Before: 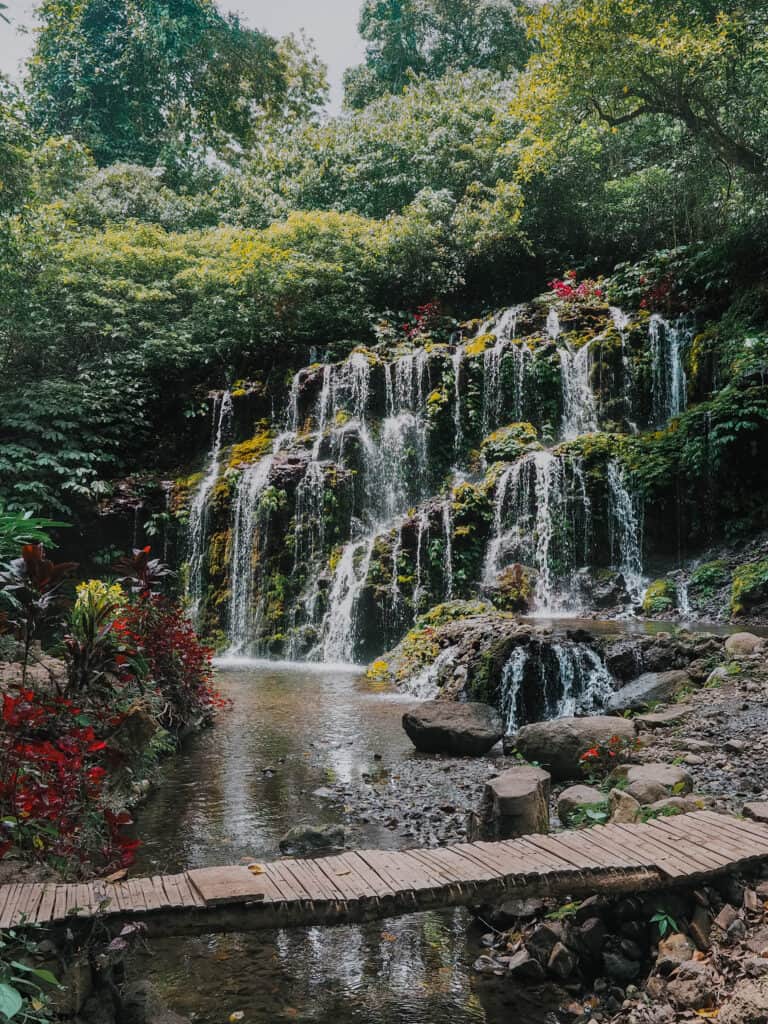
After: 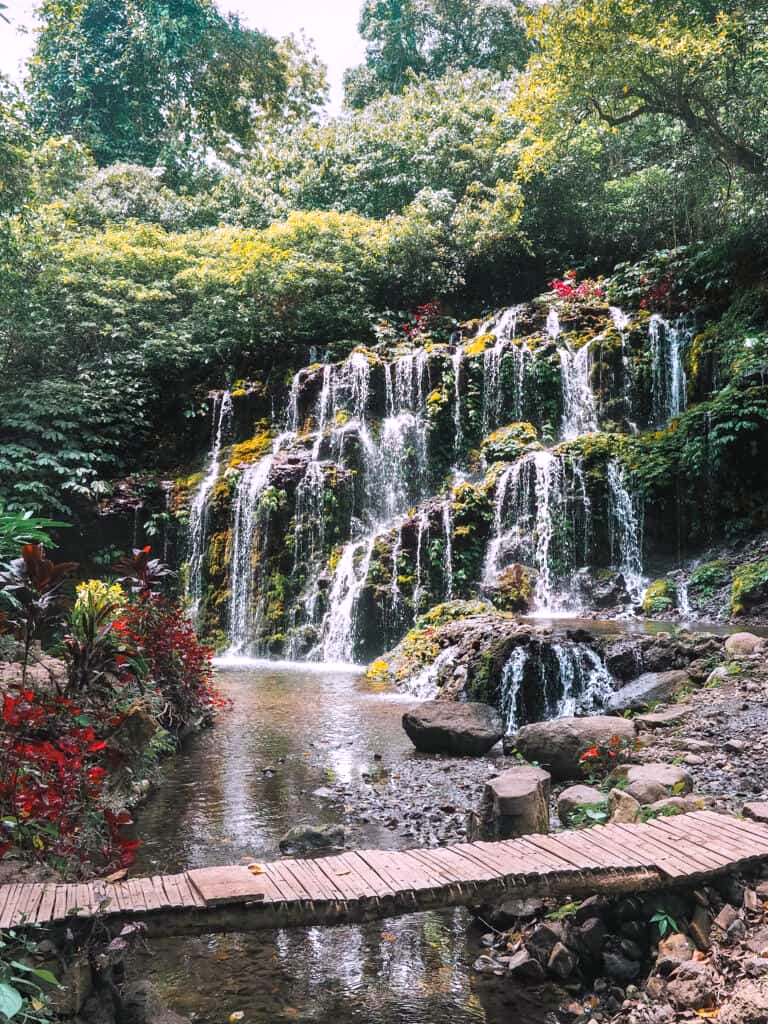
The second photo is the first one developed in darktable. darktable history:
exposure: exposure 0.77 EV, compensate highlight preservation false
tone equalizer: on, module defaults
white balance: red 1.05, blue 1.072
